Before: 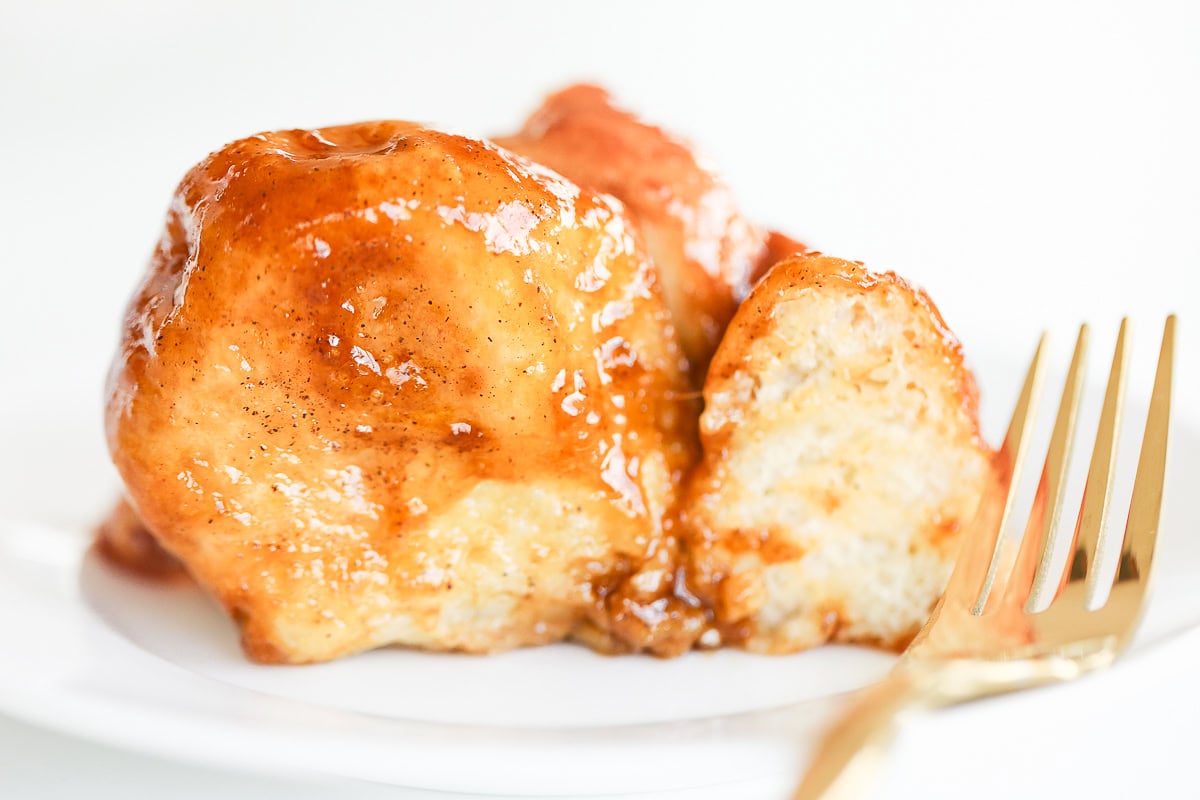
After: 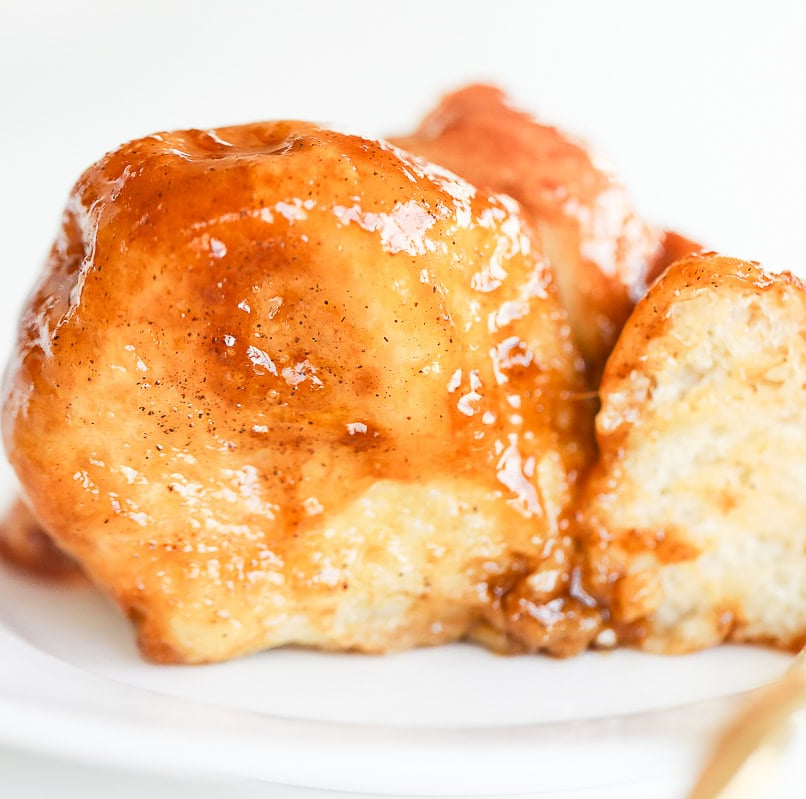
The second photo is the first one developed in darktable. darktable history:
crop and rotate: left 8.745%, right 24.054%
